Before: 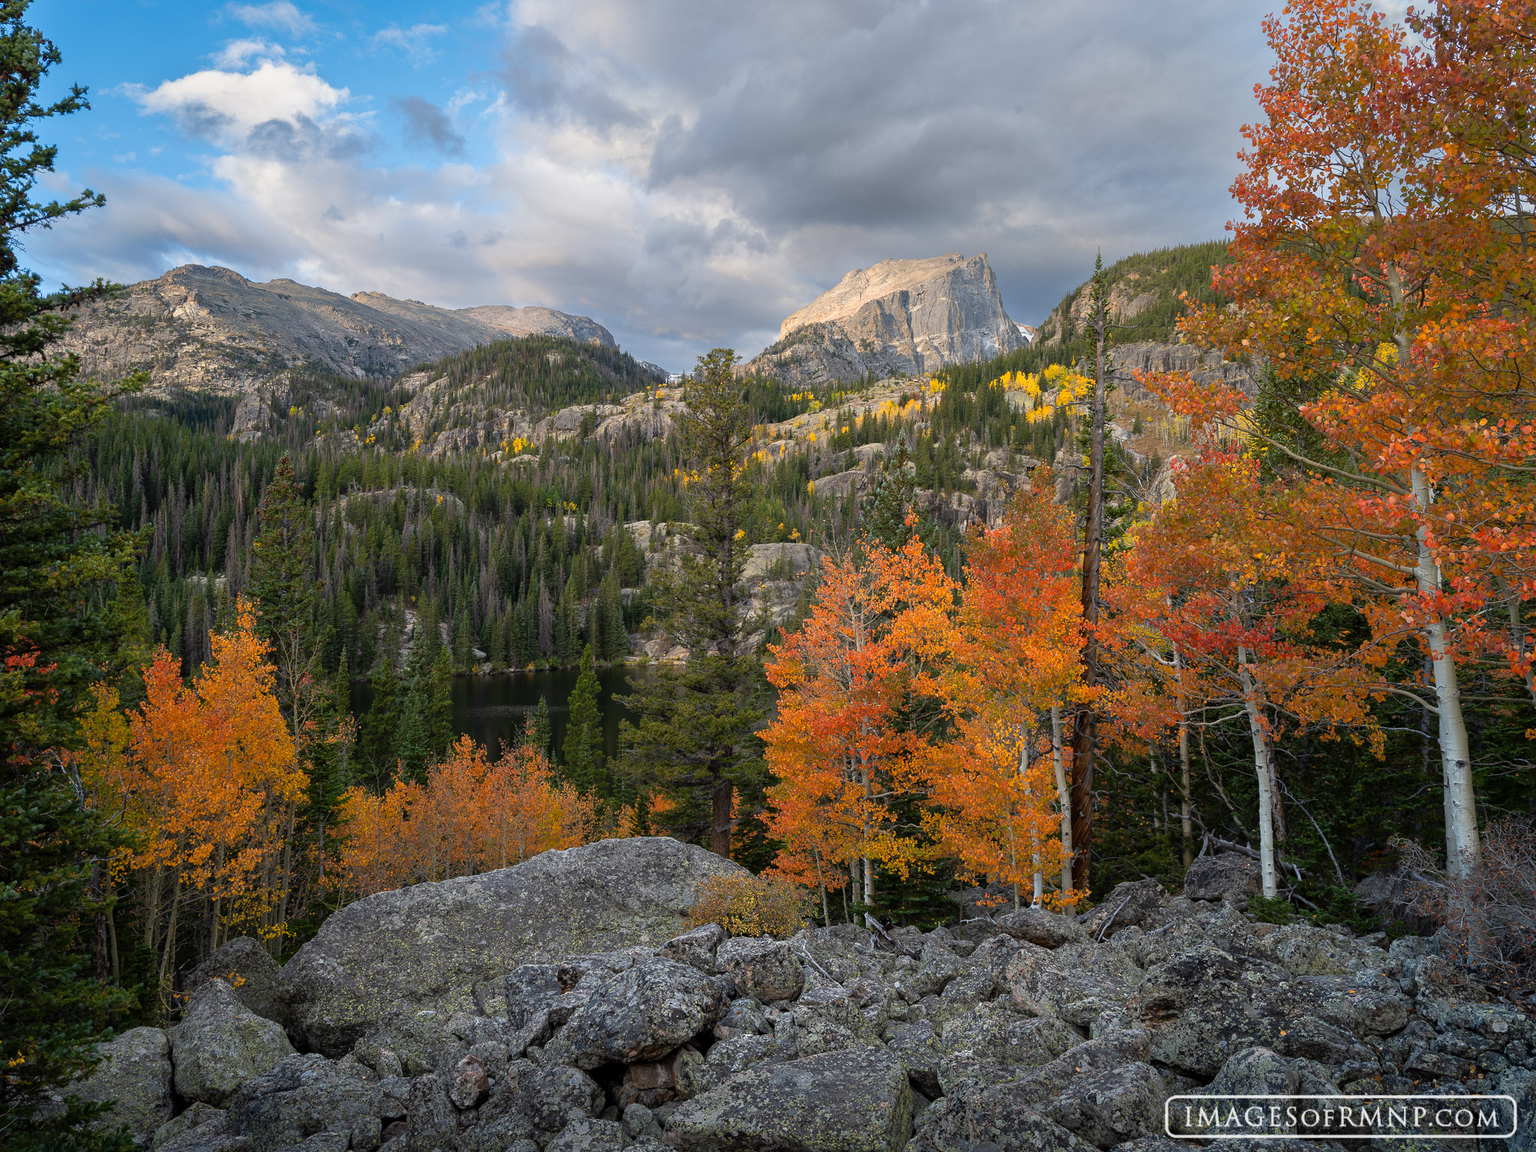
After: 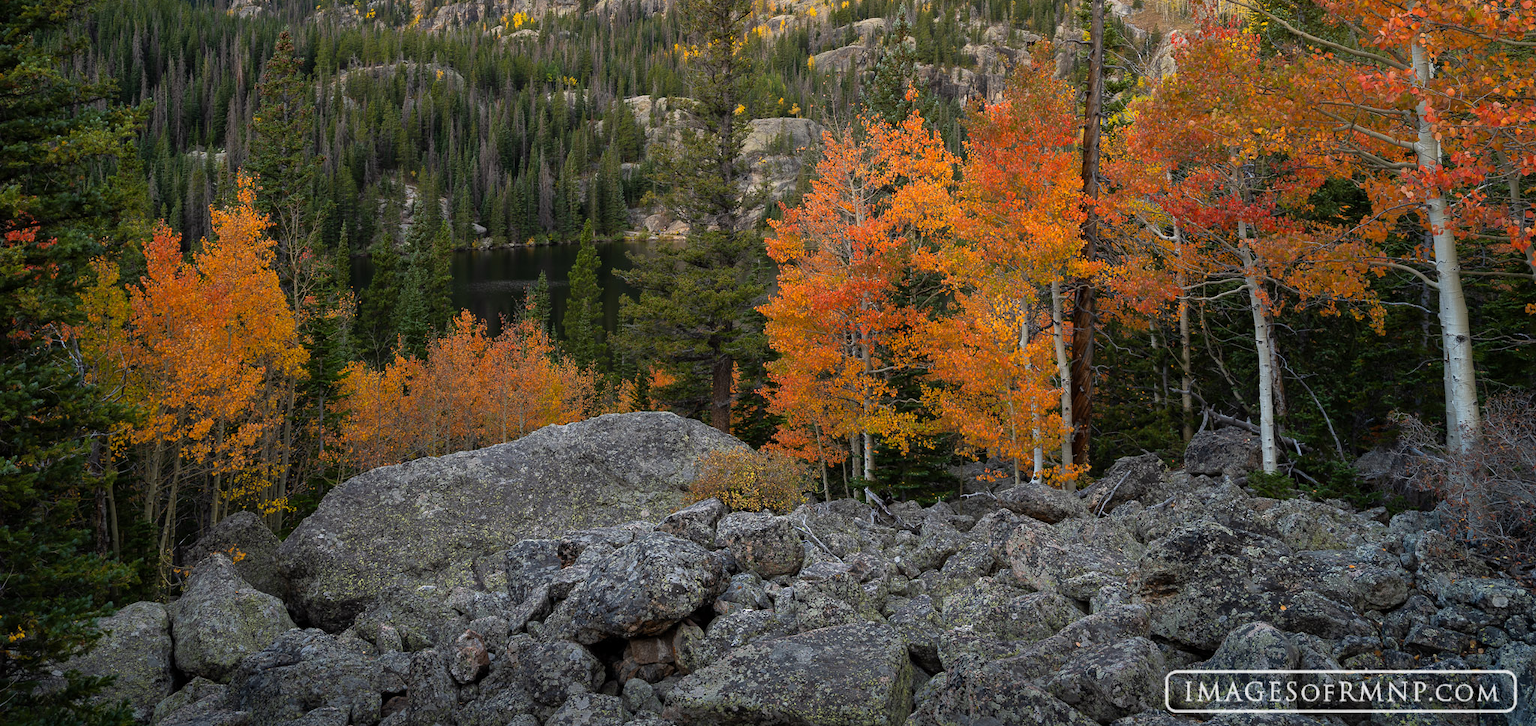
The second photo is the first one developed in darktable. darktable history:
crop and rotate: top 36.915%
